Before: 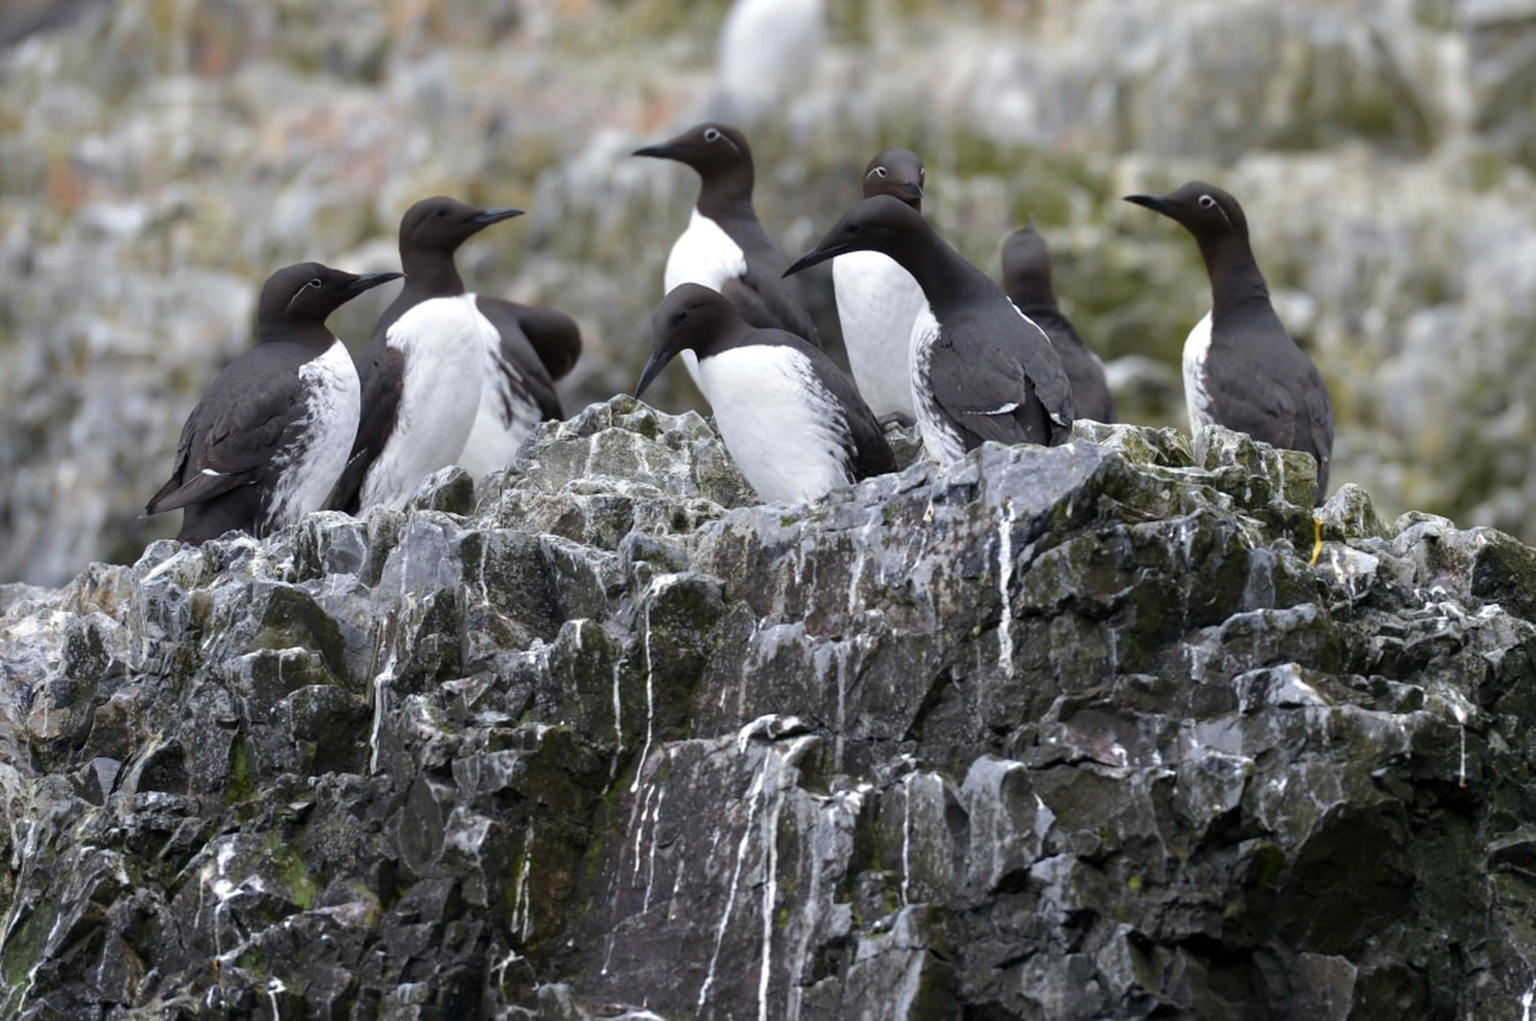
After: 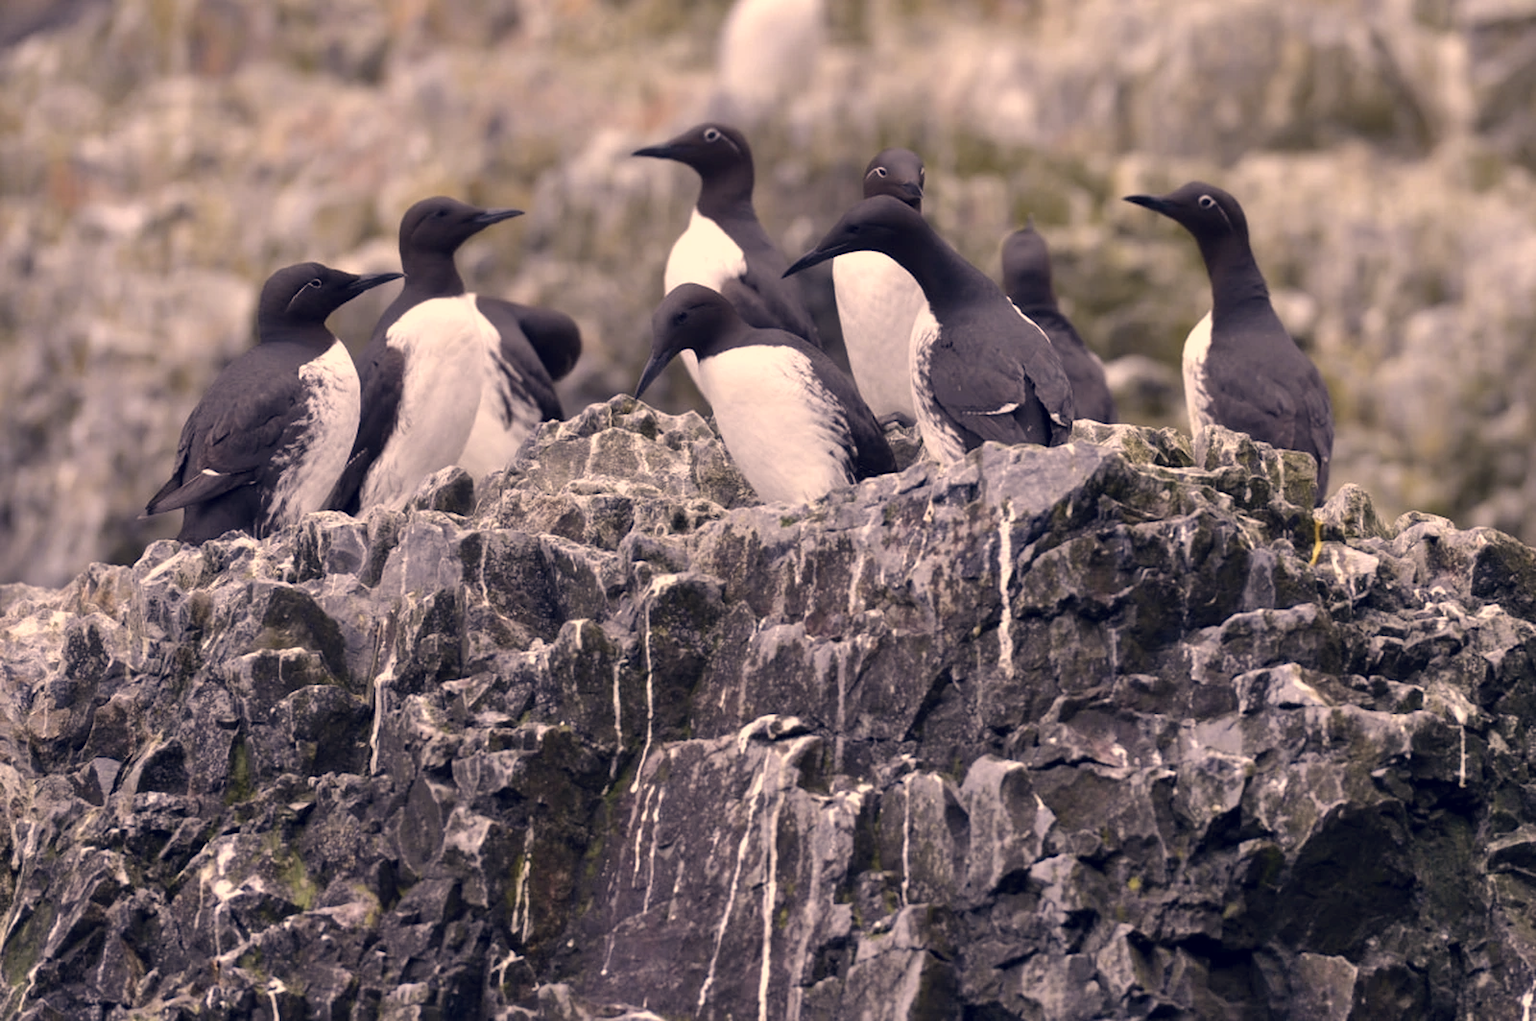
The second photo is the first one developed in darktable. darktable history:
color correction: highlights a* 19.59, highlights b* 27.49, shadows a* 3.46, shadows b* -17.28, saturation 0.73
shadows and highlights: shadows 52.34, highlights -28.23, soften with gaussian
